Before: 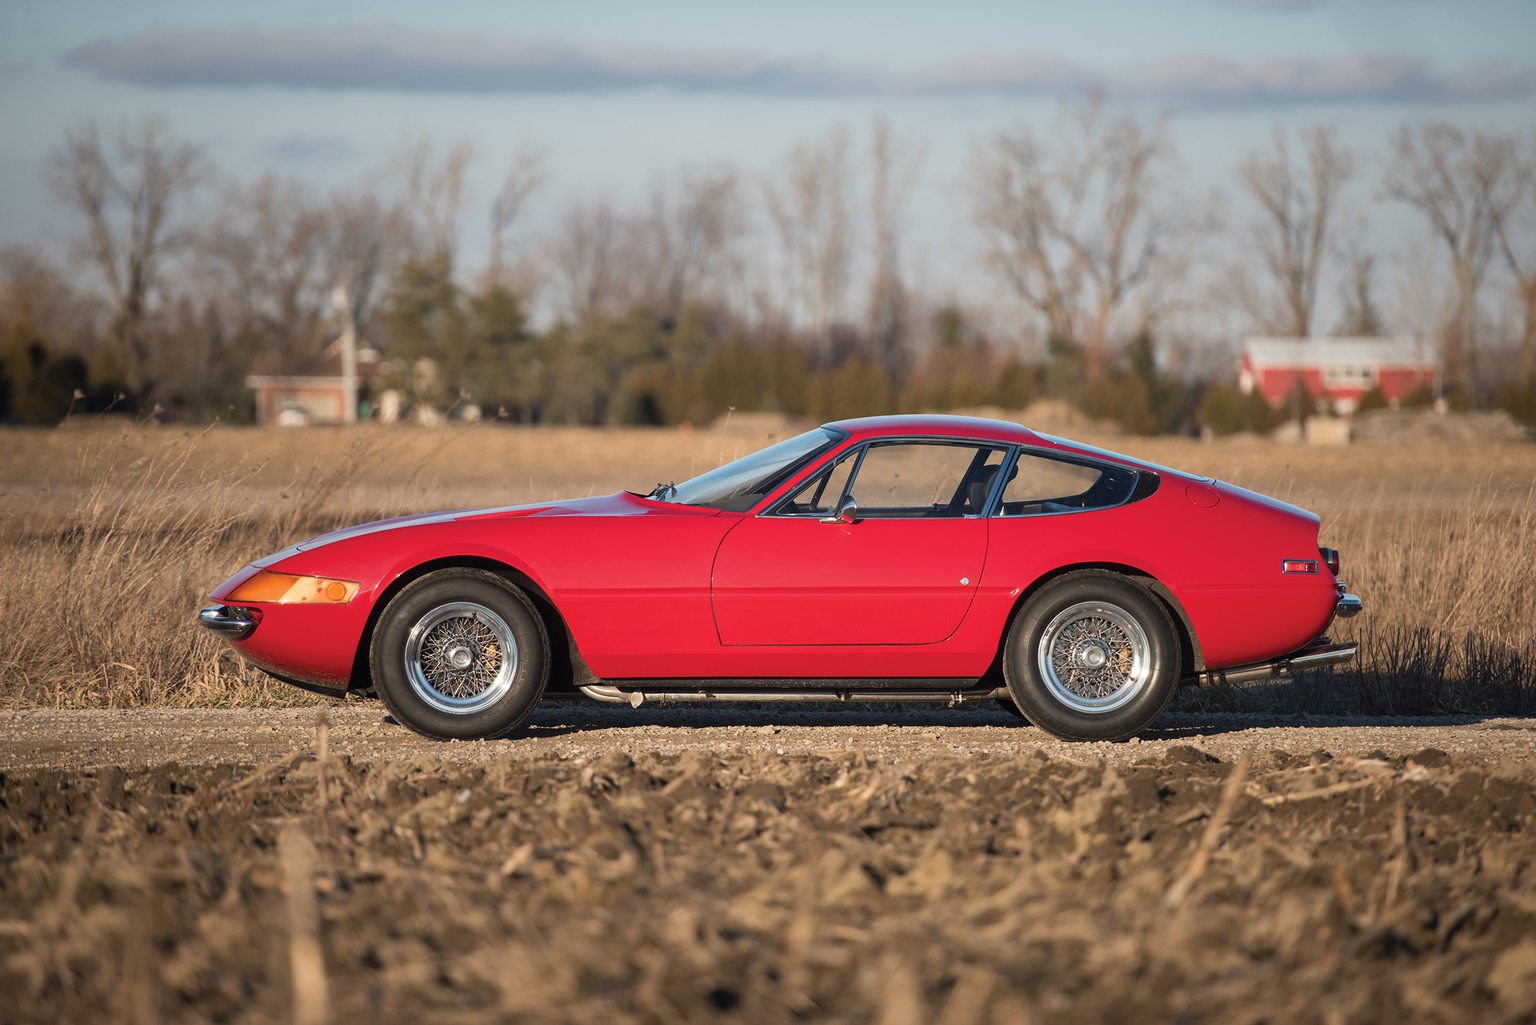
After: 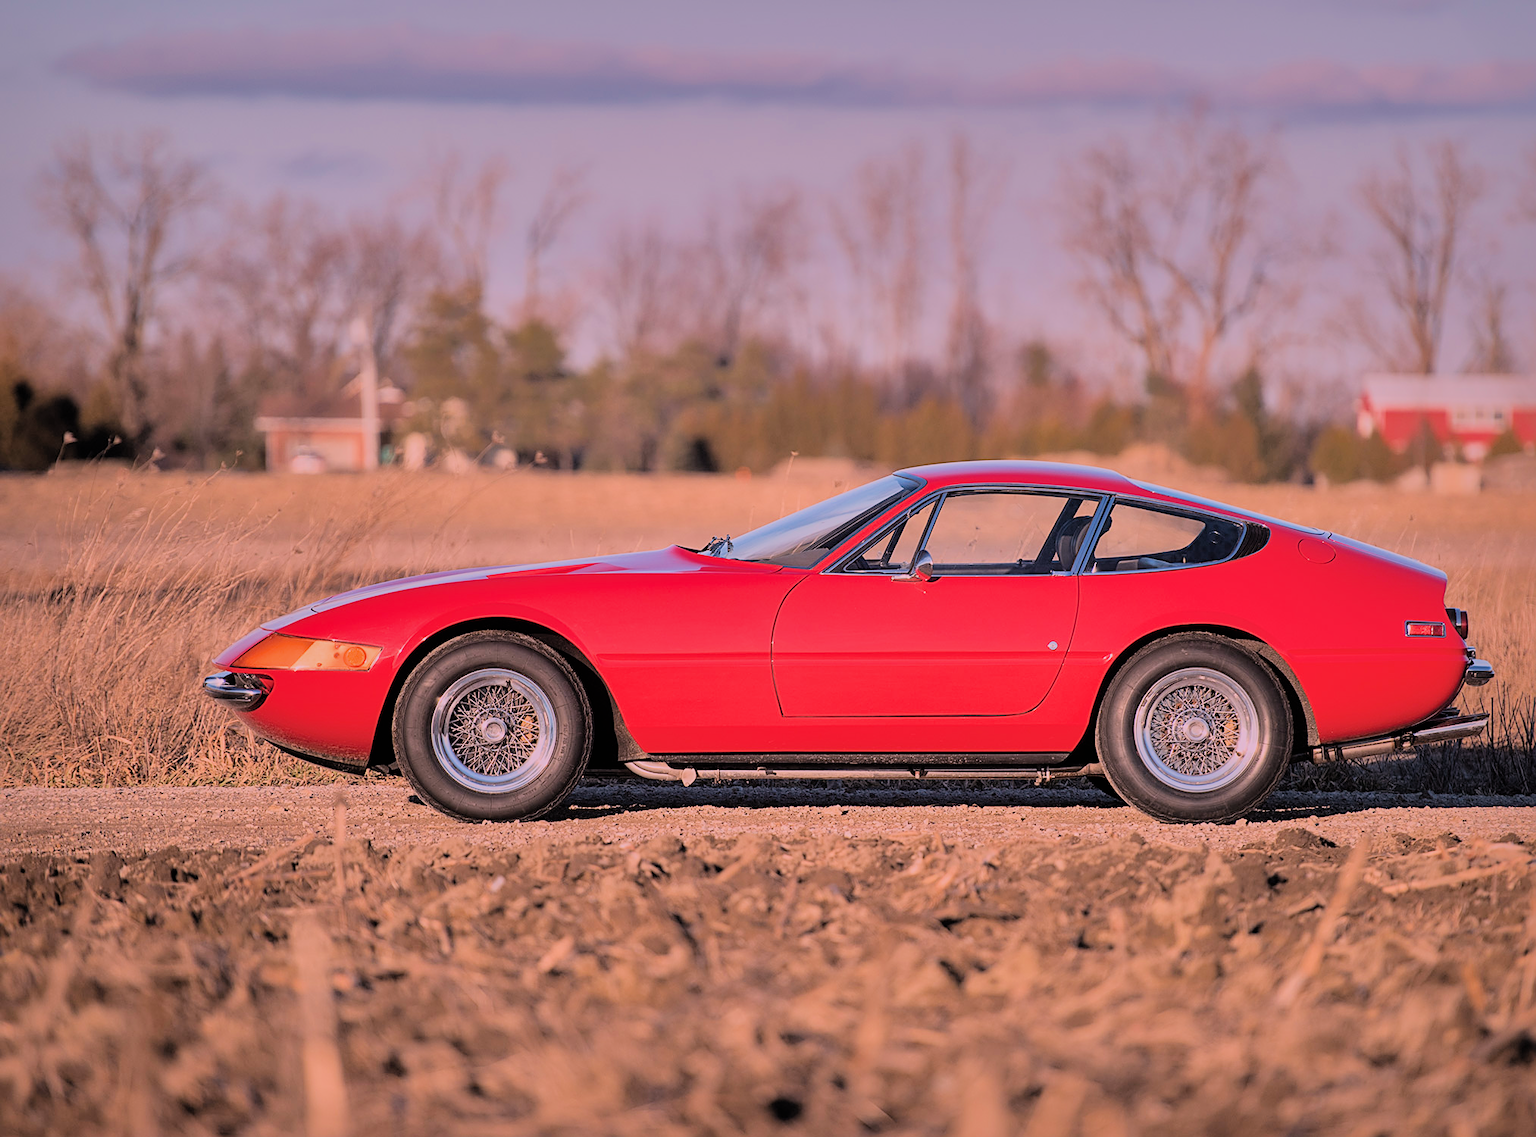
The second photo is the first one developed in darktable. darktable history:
shadows and highlights: shadows 25, highlights -70
crop and rotate: left 1.088%, right 8.807%
sharpen: on, module defaults
filmic rgb: black relative exposure -6.15 EV, white relative exposure 6.96 EV, hardness 2.23, color science v6 (2022)
exposure: black level correction 0, exposure 0.68 EV, compensate exposure bias true, compensate highlight preservation false
white balance: red 1.188, blue 1.11
